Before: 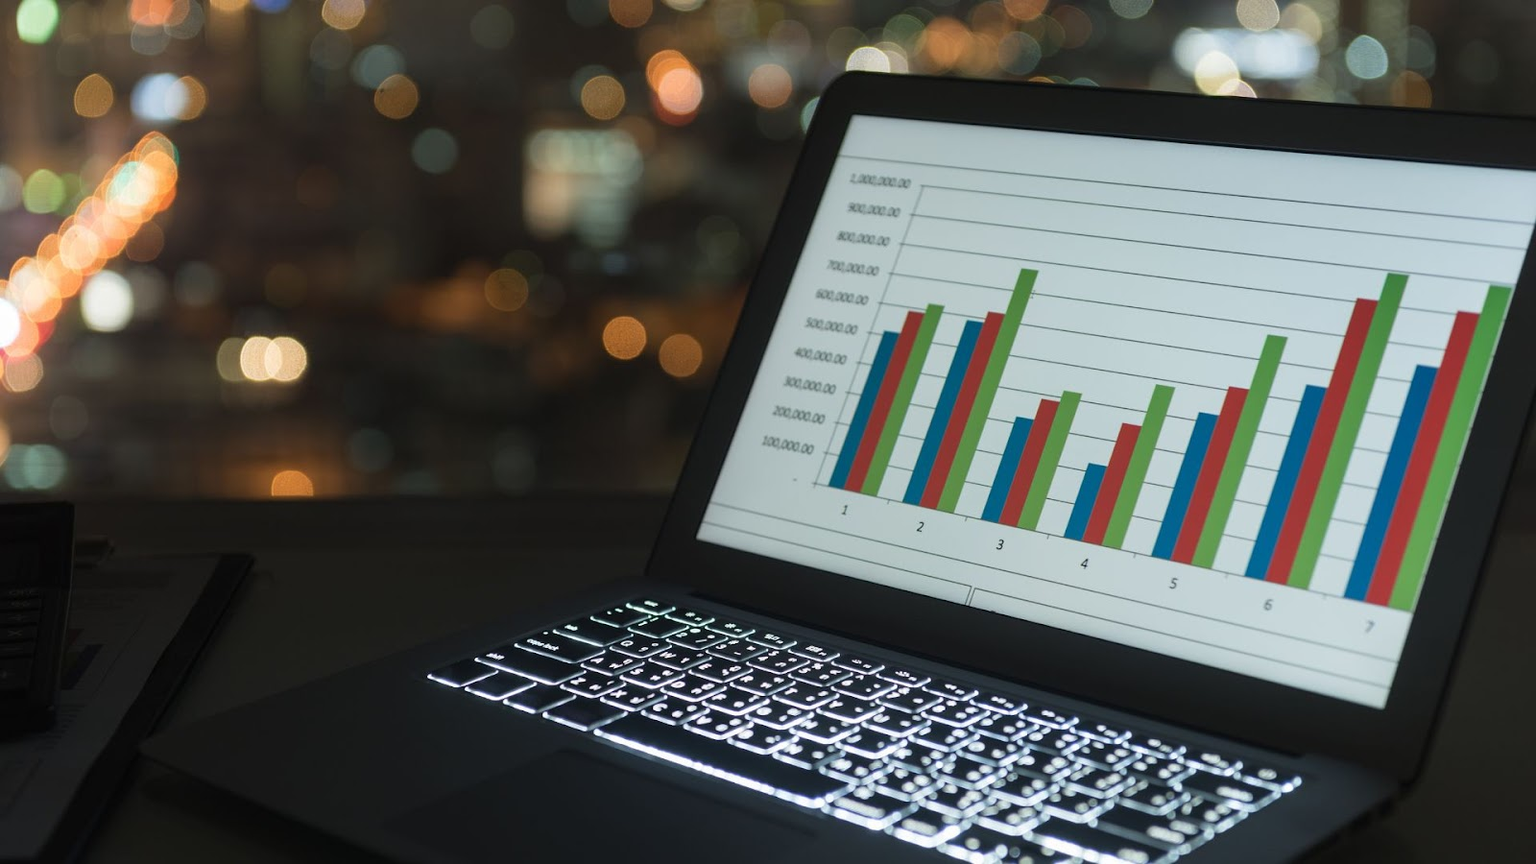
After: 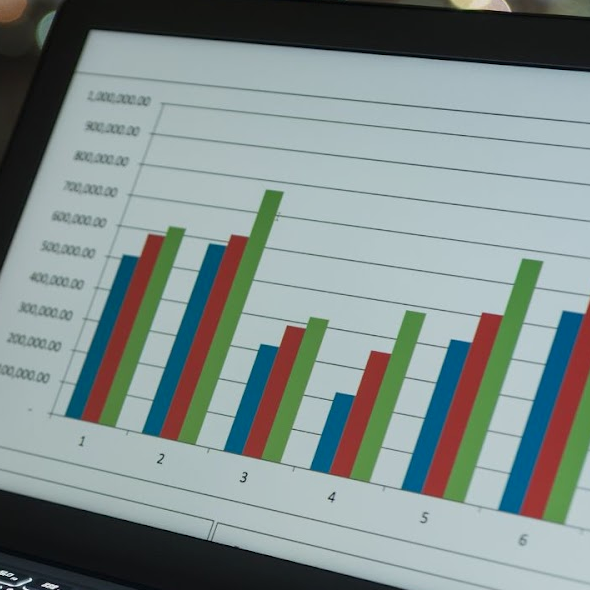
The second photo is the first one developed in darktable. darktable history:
exposure: black level correction 0.001, exposure -0.2 EV, compensate highlight preservation false
crop and rotate: left 49.936%, top 10.094%, right 13.136%, bottom 24.256%
shadows and highlights: radius 331.84, shadows 53.55, highlights -100, compress 94.63%, highlights color adjustment 73.23%, soften with gaussian
